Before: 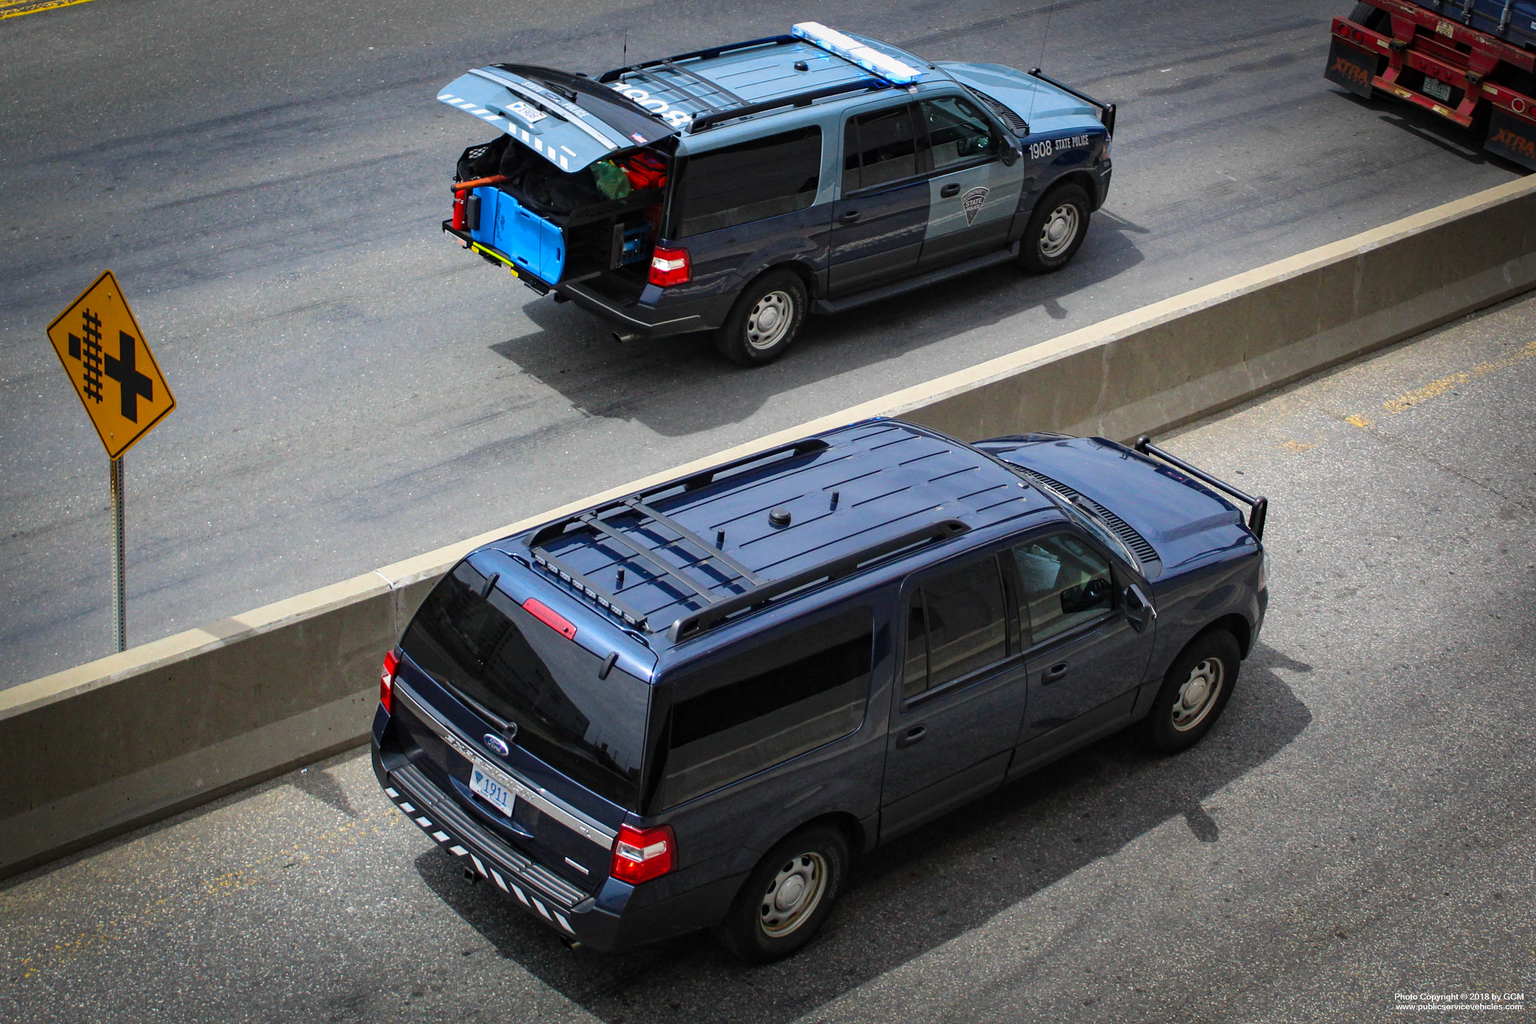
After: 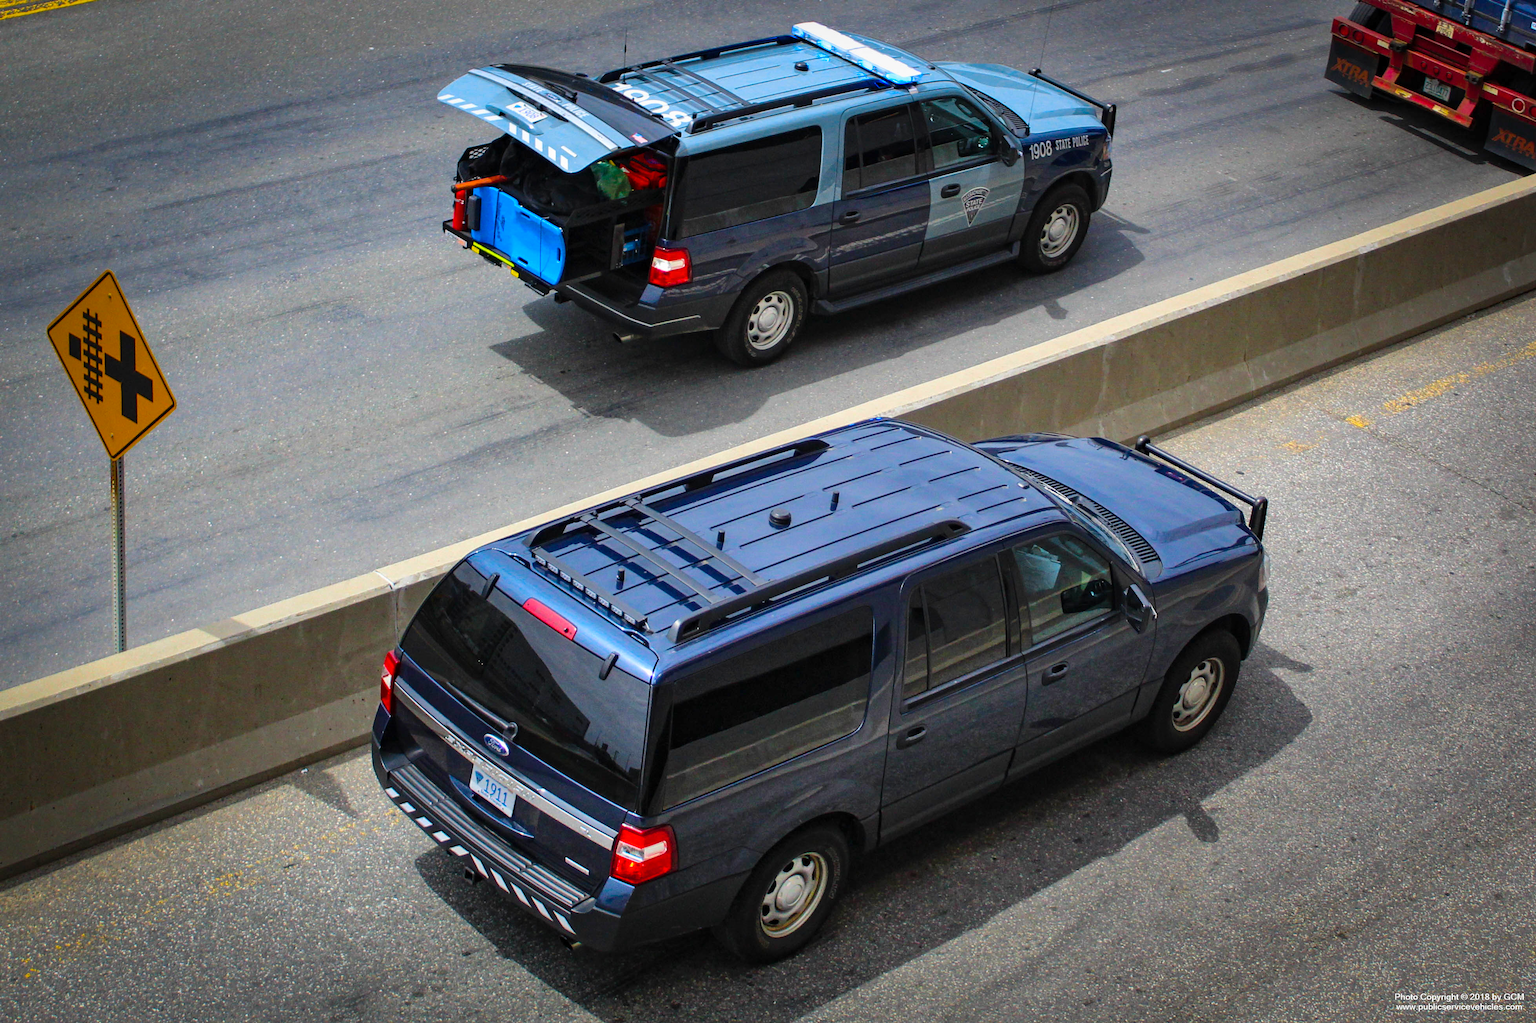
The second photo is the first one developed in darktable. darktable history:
color balance rgb: shadows lift › hue 87.2°, perceptual saturation grading › global saturation 25.293%, global vibrance 20%
tone equalizer: mask exposure compensation -0.487 EV
color calibration: illuminant same as pipeline (D50), adaptation XYZ, x 0.346, y 0.357, temperature 5011.54 K
shadows and highlights: radius 266.5, soften with gaussian
